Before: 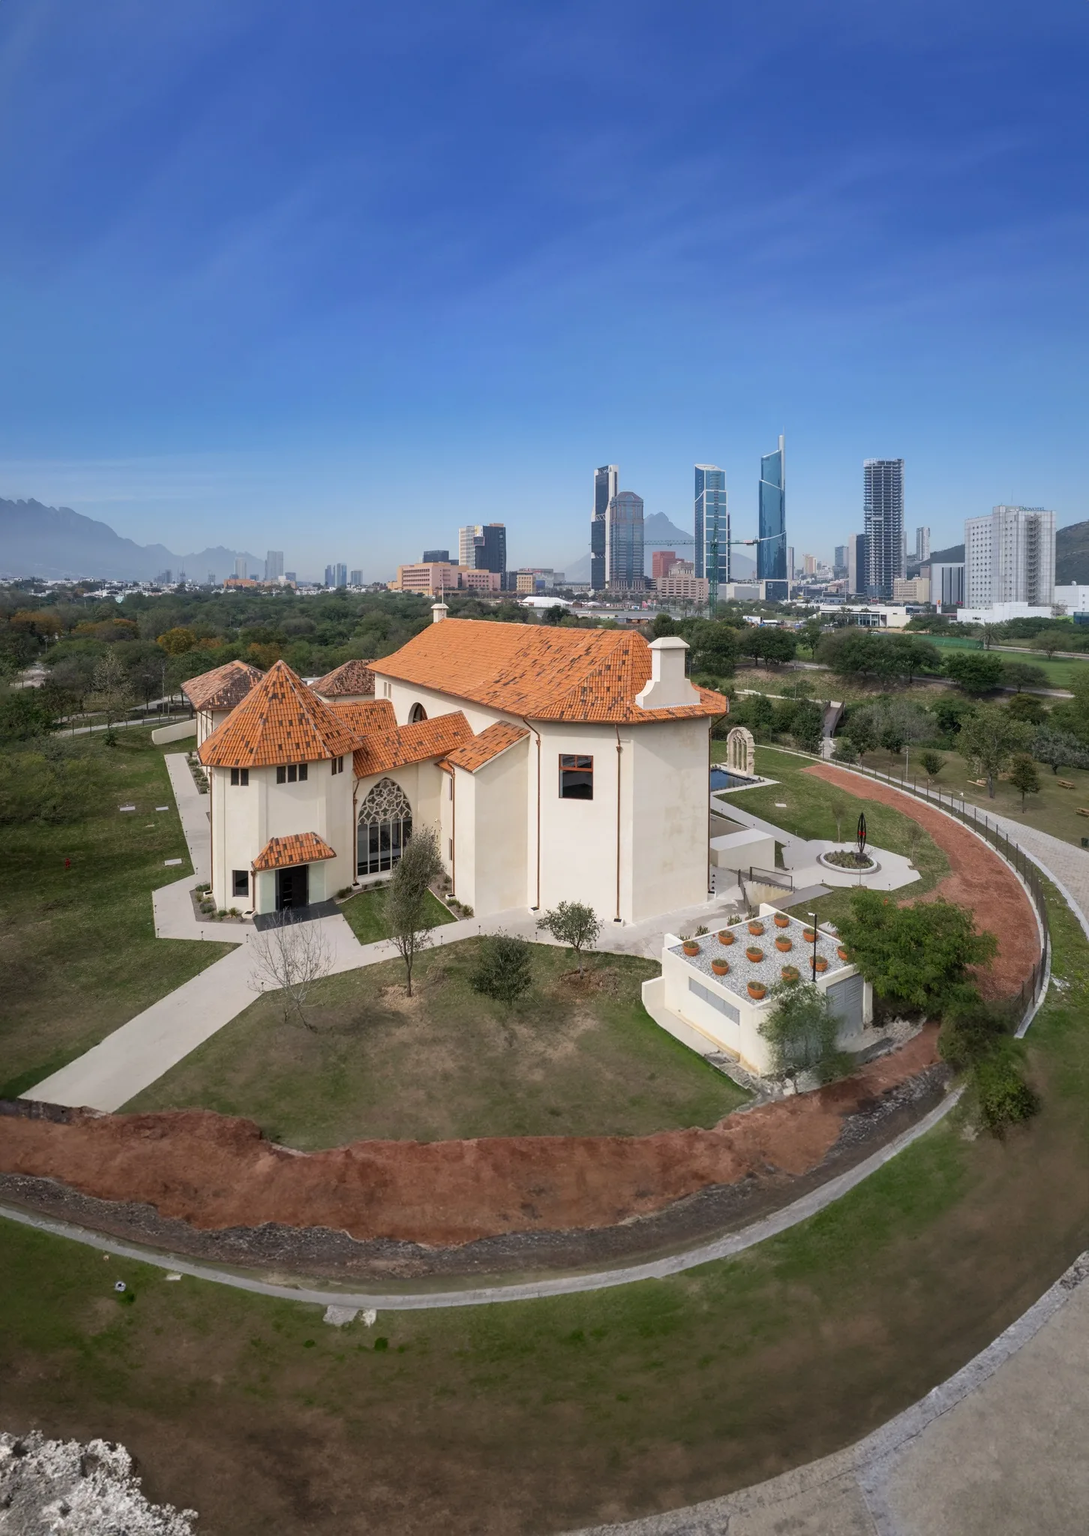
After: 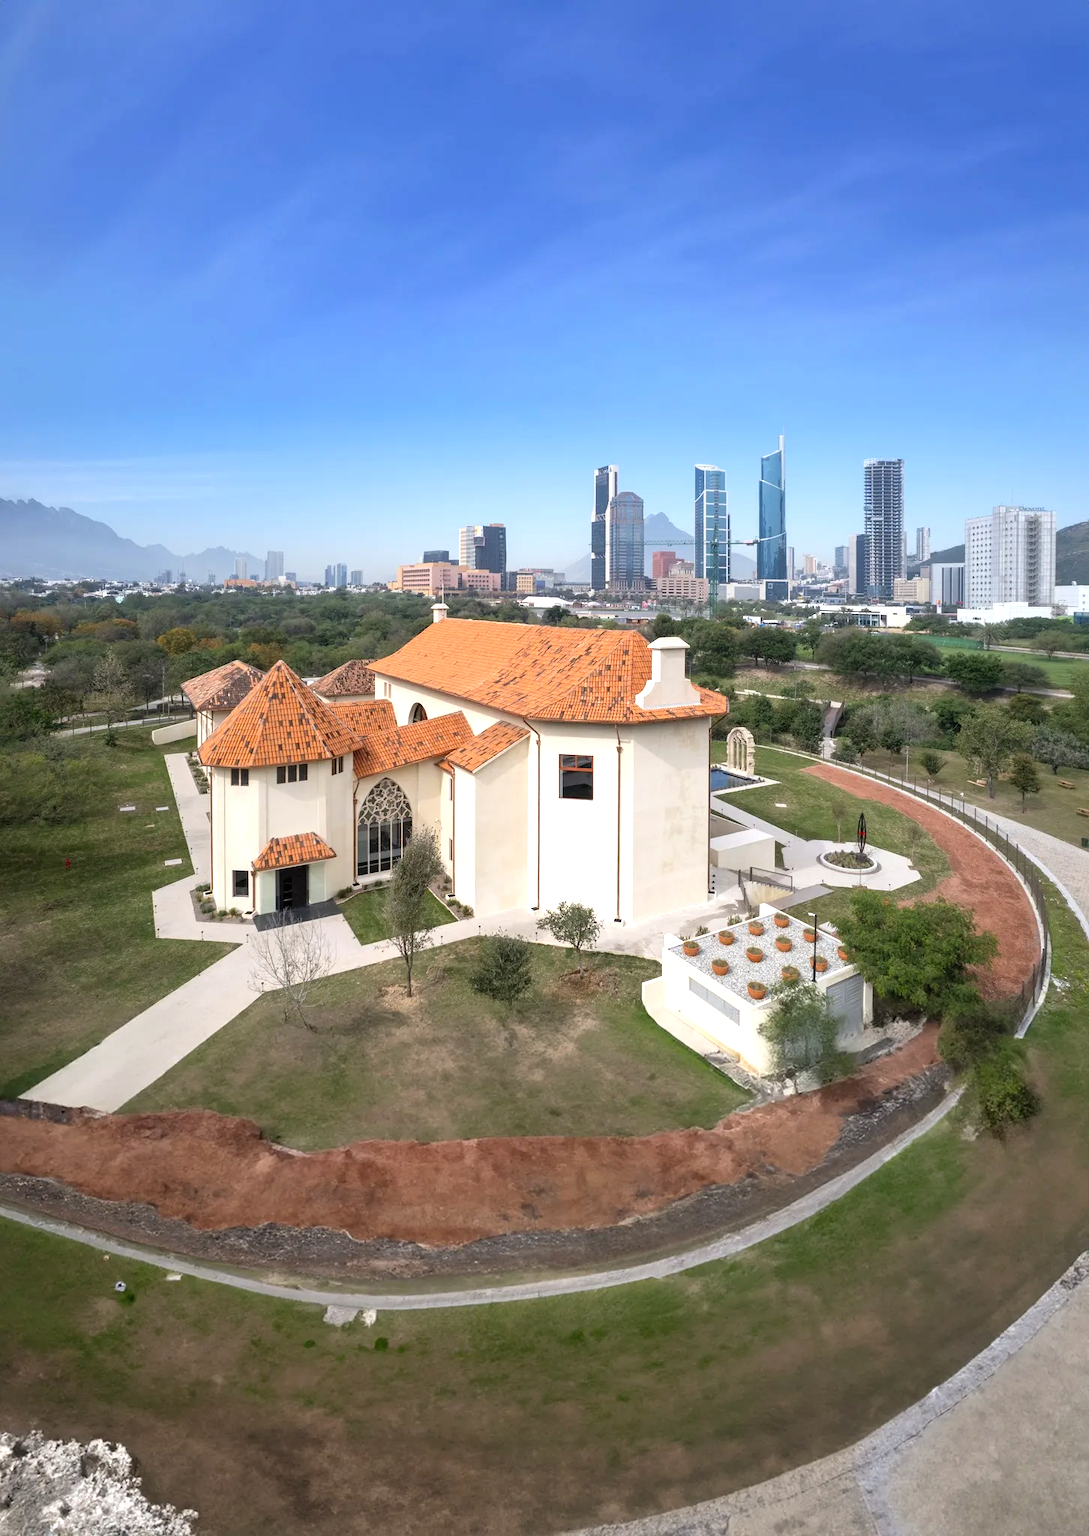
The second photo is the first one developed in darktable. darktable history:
exposure: black level correction 0, exposure 0.678 EV, compensate highlight preservation false
